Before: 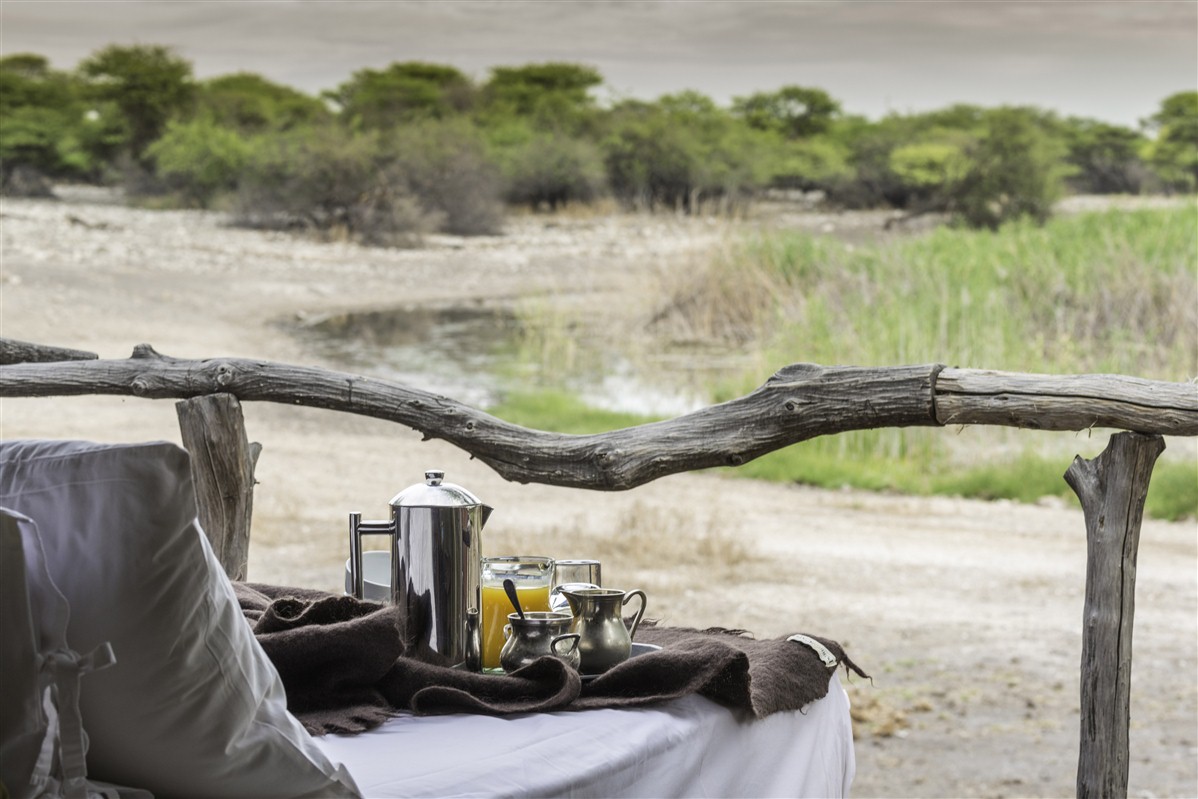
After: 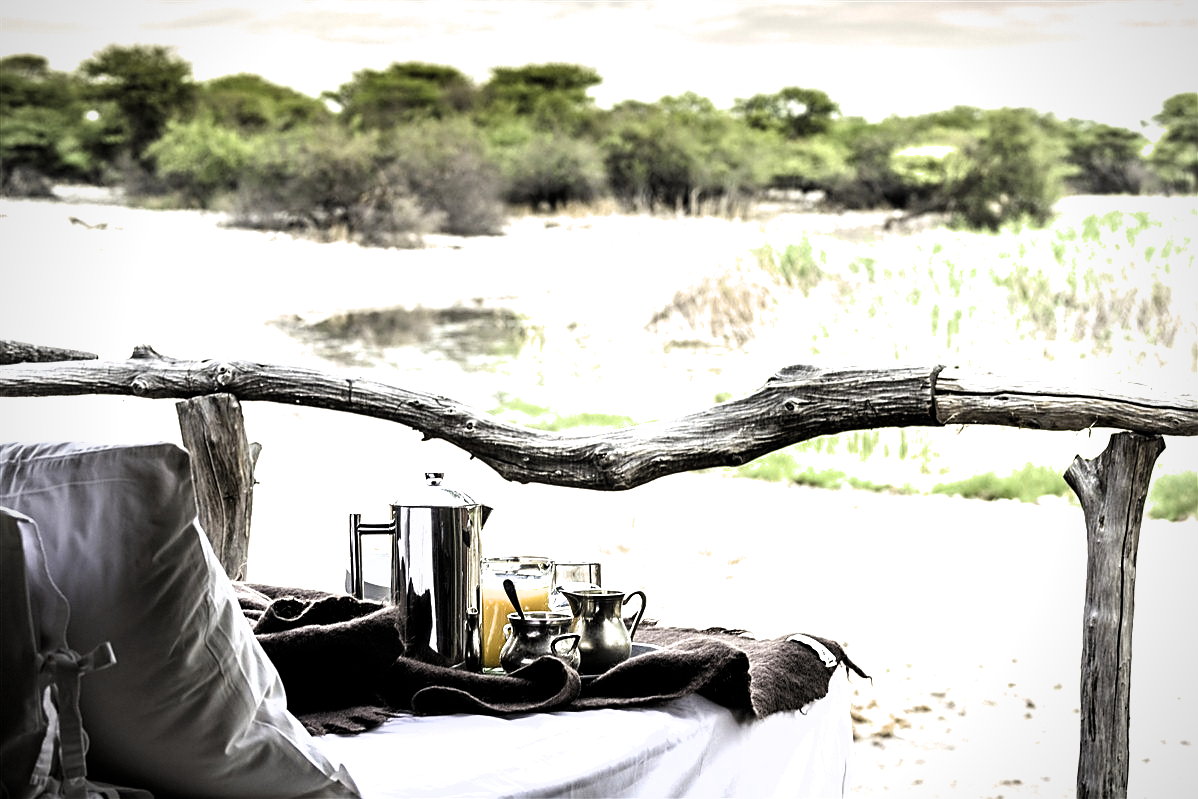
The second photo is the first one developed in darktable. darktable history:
exposure: exposure 0.554 EV, compensate highlight preservation false
filmic rgb: black relative exposure -8.3 EV, white relative exposure 2.22 EV, hardness 7.19, latitude 85.59%, contrast 1.711, highlights saturation mix -4.42%, shadows ↔ highlights balance -2.26%, color science v6 (2022)
vignetting: brightness -0.407, saturation -0.295
sharpen: on, module defaults
